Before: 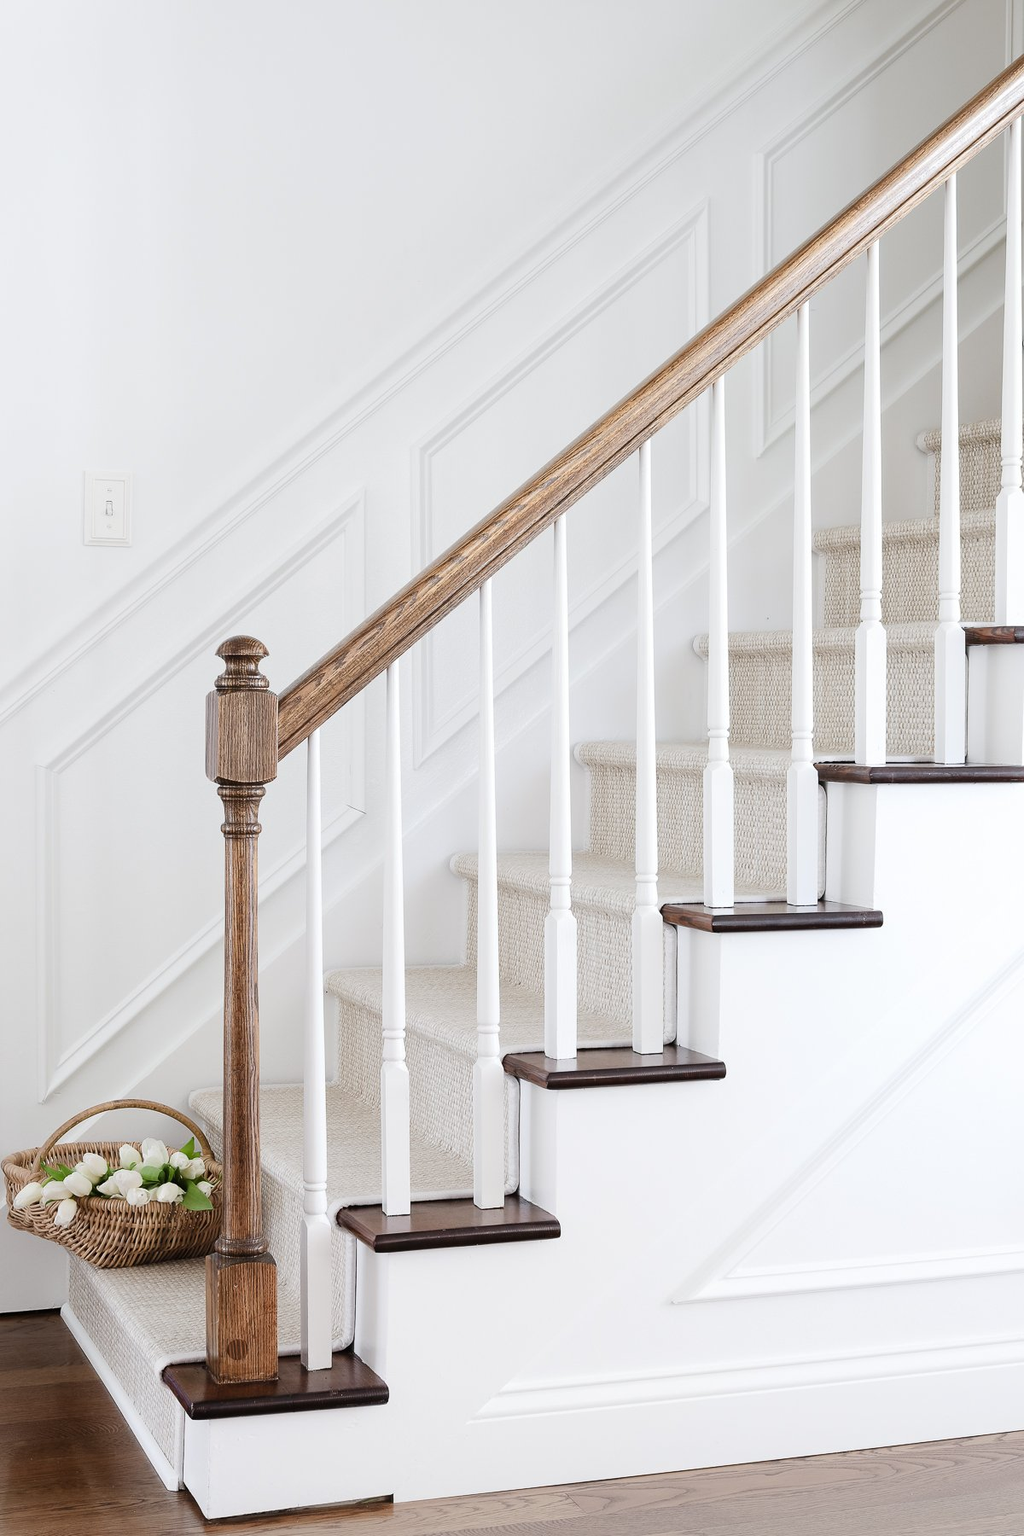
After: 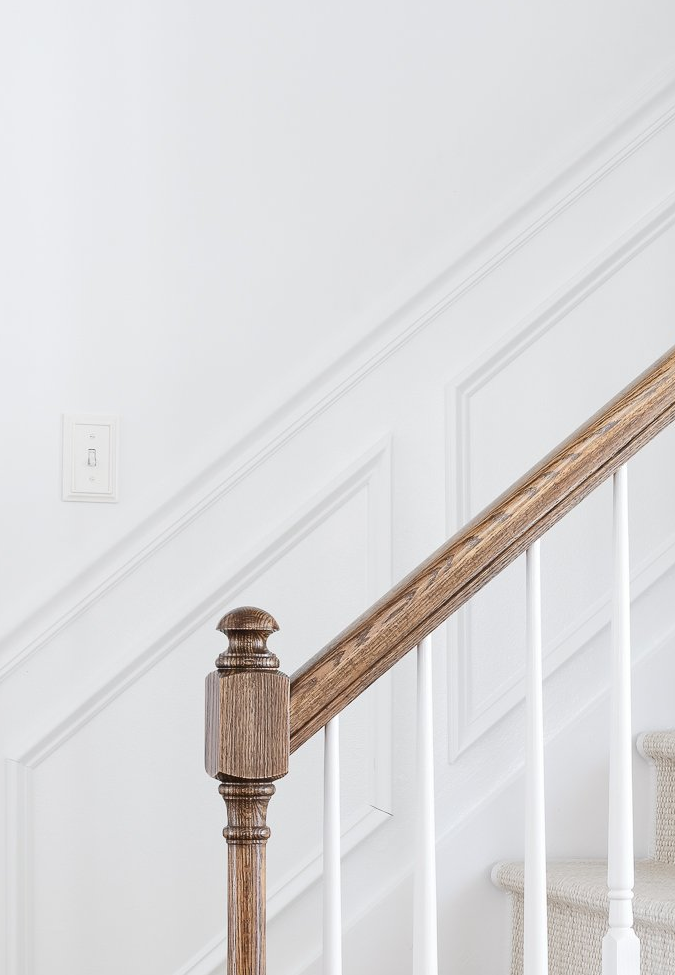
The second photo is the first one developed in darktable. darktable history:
exposure: compensate highlight preservation false
crop and rotate: left 3.021%, top 7.668%, right 40.72%, bottom 38.161%
